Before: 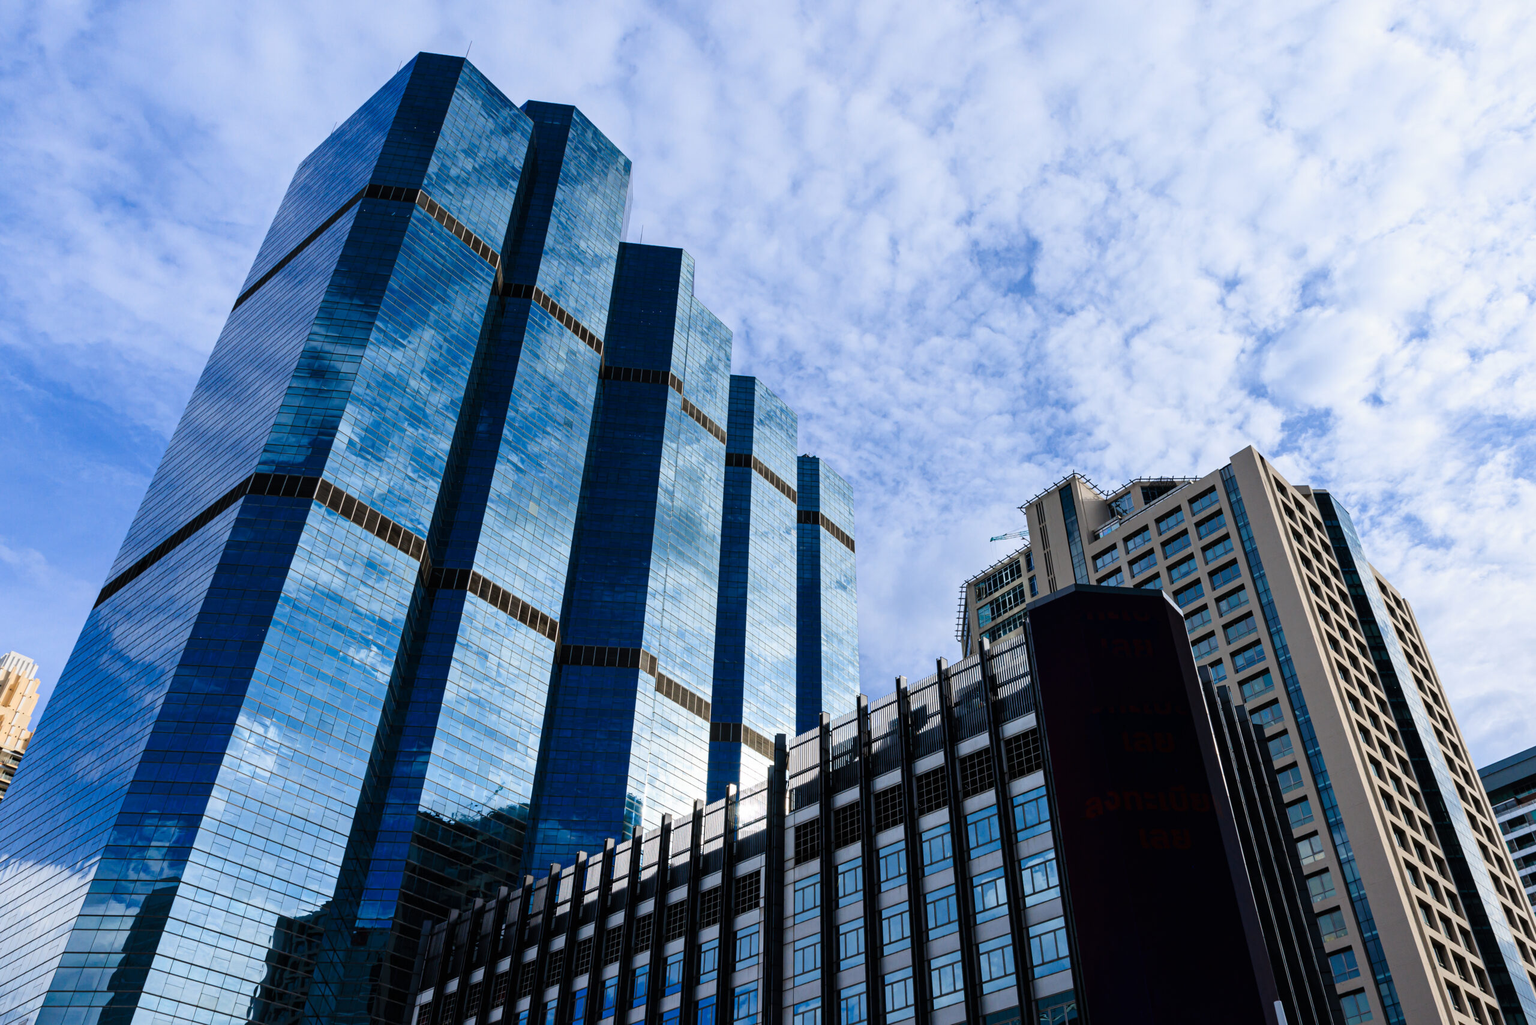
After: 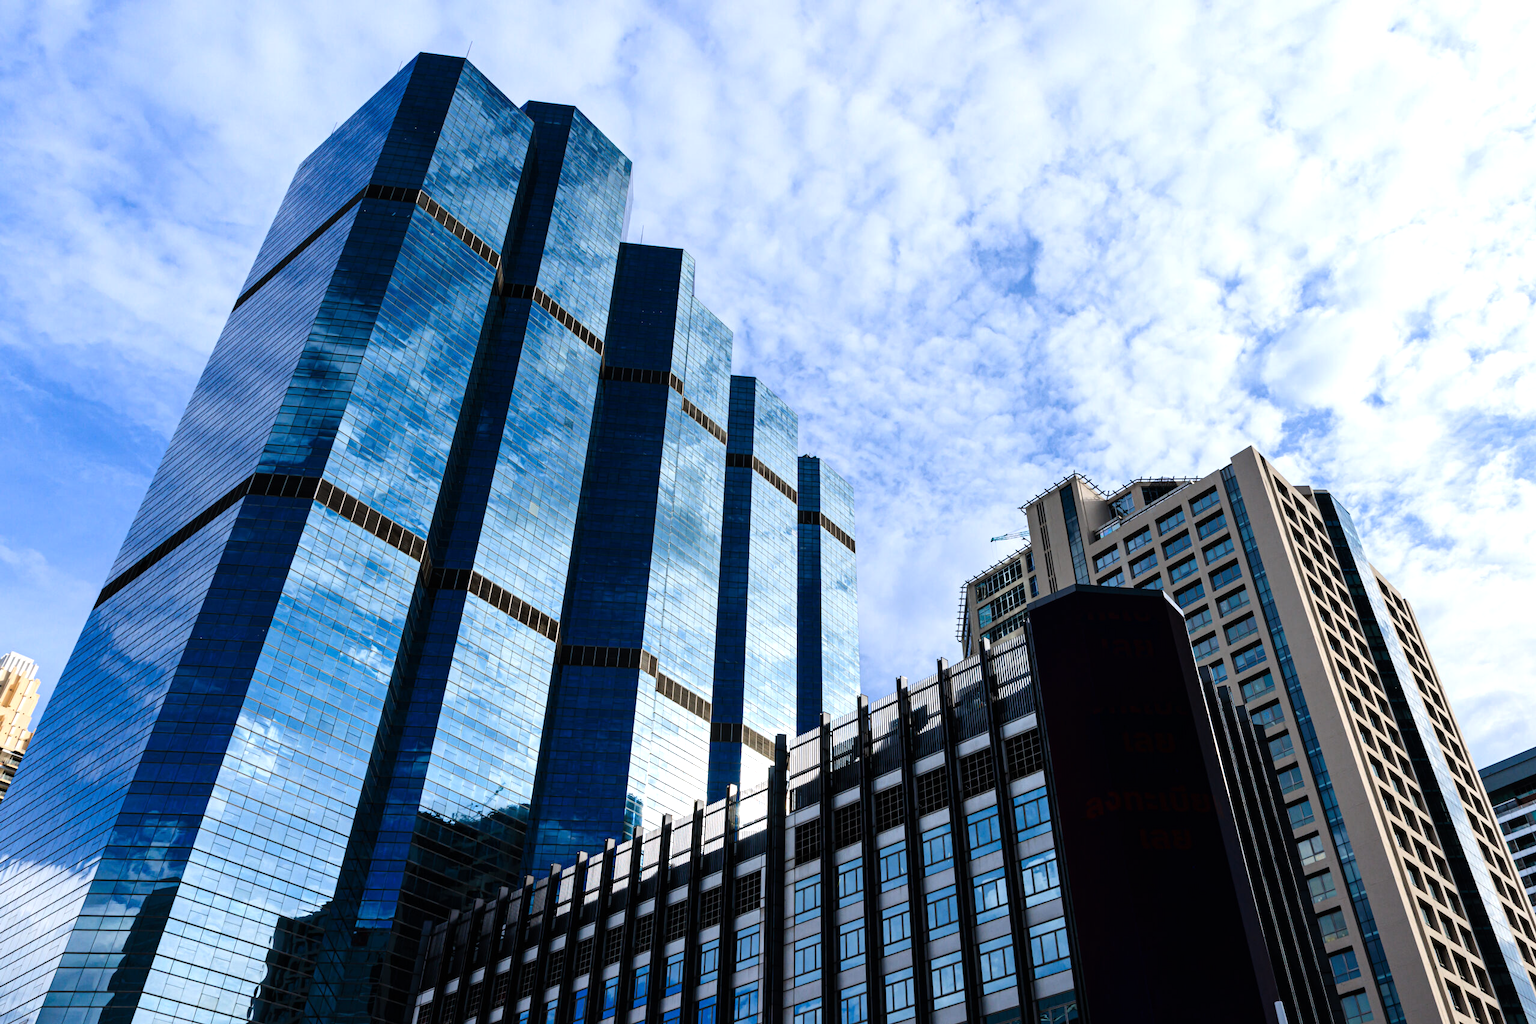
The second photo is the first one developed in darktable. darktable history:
tone equalizer: -8 EV -0.417 EV, -7 EV -0.389 EV, -6 EV -0.333 EV, -5 EV -0.222 EV, -3 EV 0.222 EV, -2 EV 0.333 EV, -1 EV 0.389 EV, +0 EV 0.417 EV, edges refinement/feathering 500, mask exposure compensation -1.57 EV, preserve details no
